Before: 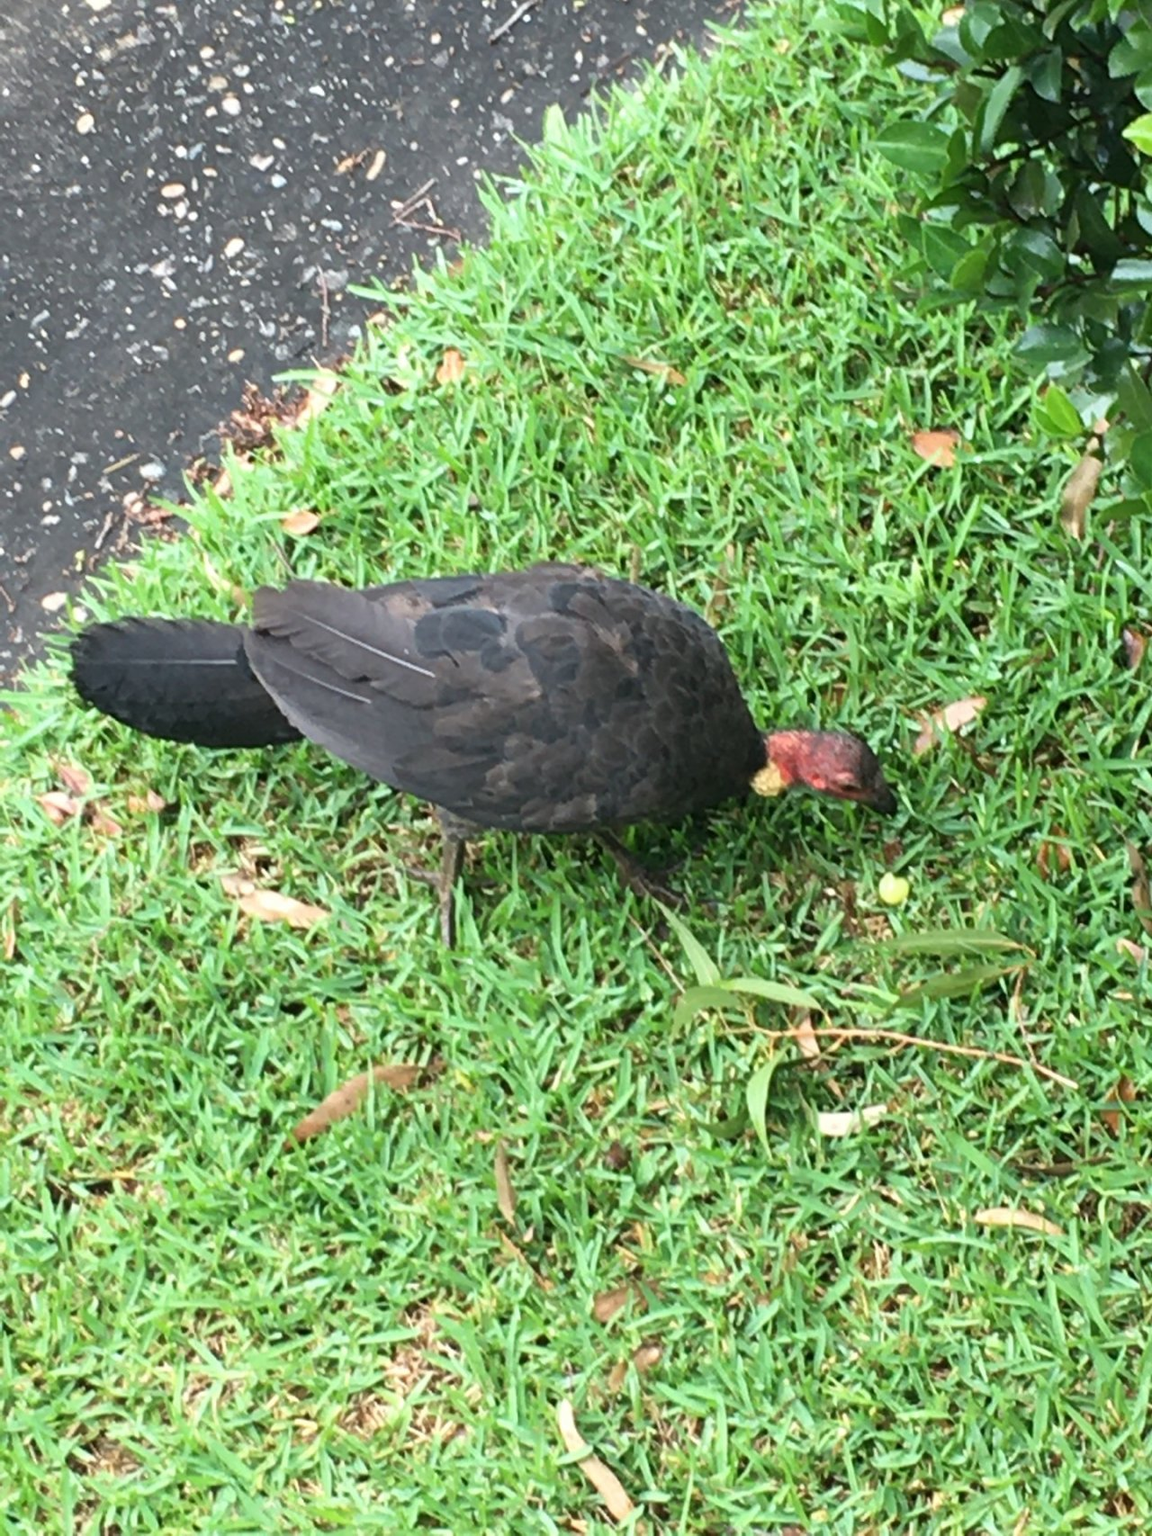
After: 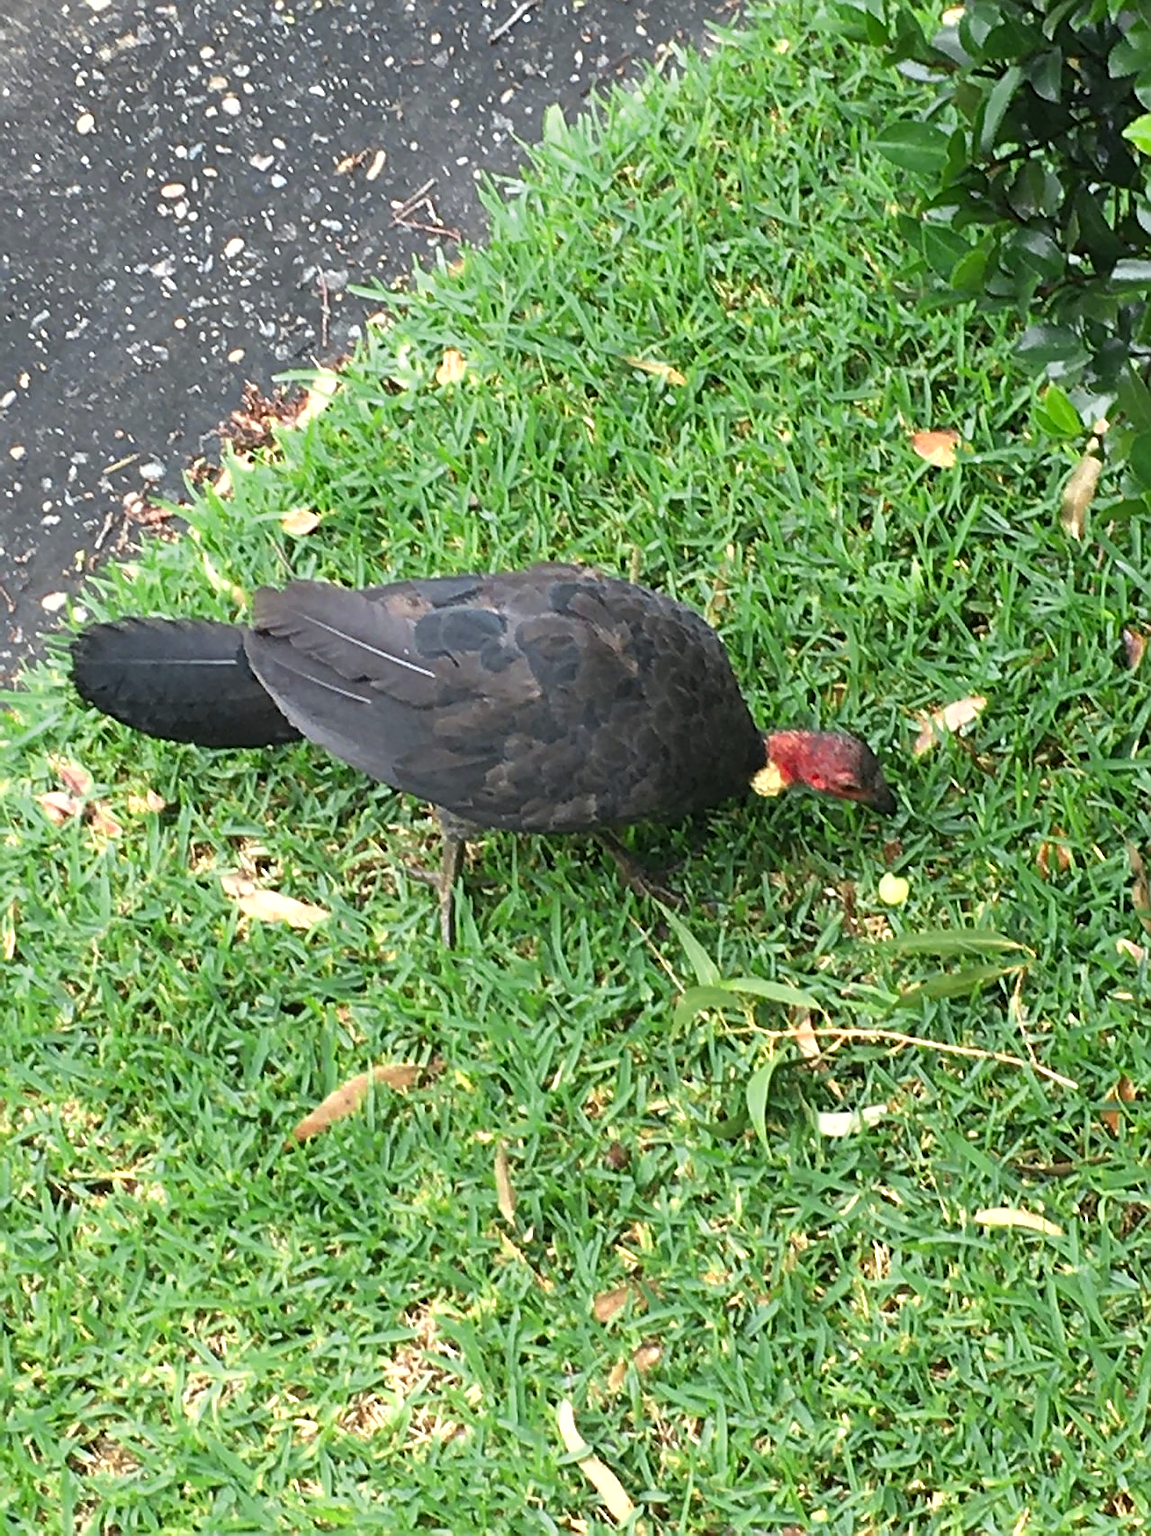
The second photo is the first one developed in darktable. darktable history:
sharpen: radius 1.38, amount 1.267, threshold 0.652
color zones: curves: ch0 [(0.004, 0.305) (0.261, 0.623) (0.389, 0.399) (0.708, 0.571) (0.947, 0.34)]; ch1 [(0.025, 0.645) (0.229, 0.584) (0.326, 0.551) (0.484, 0.262) (0.757, 0.643)]
